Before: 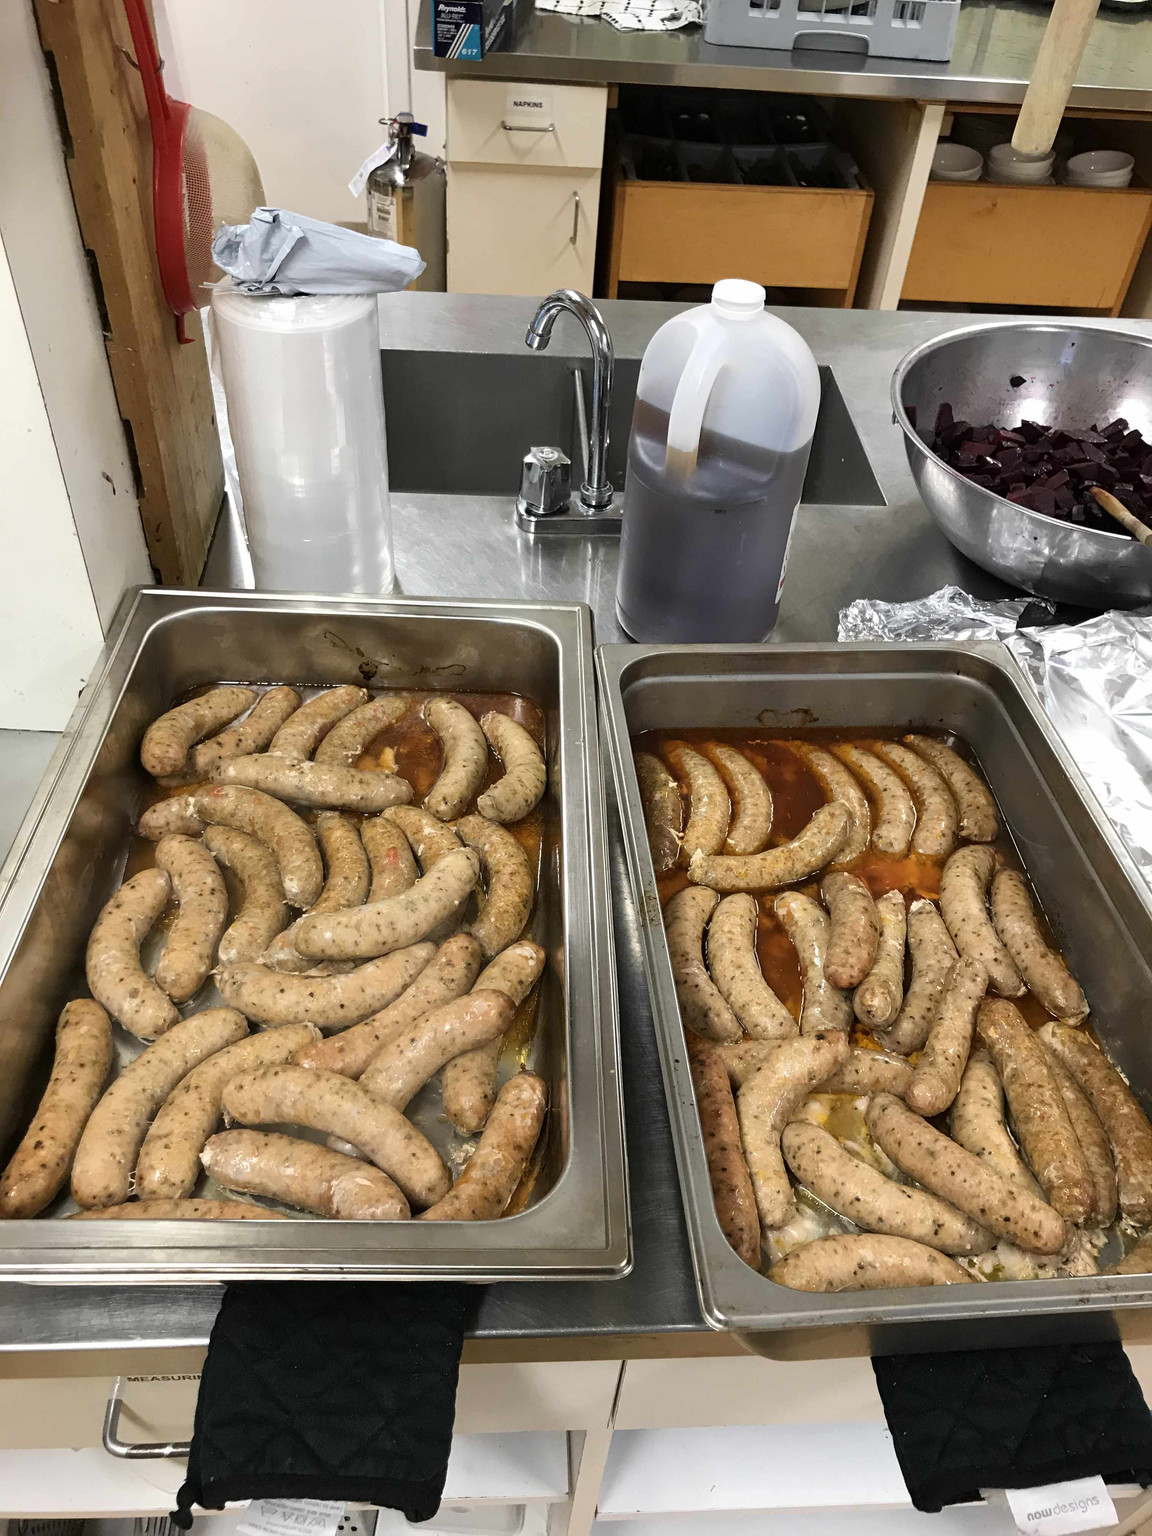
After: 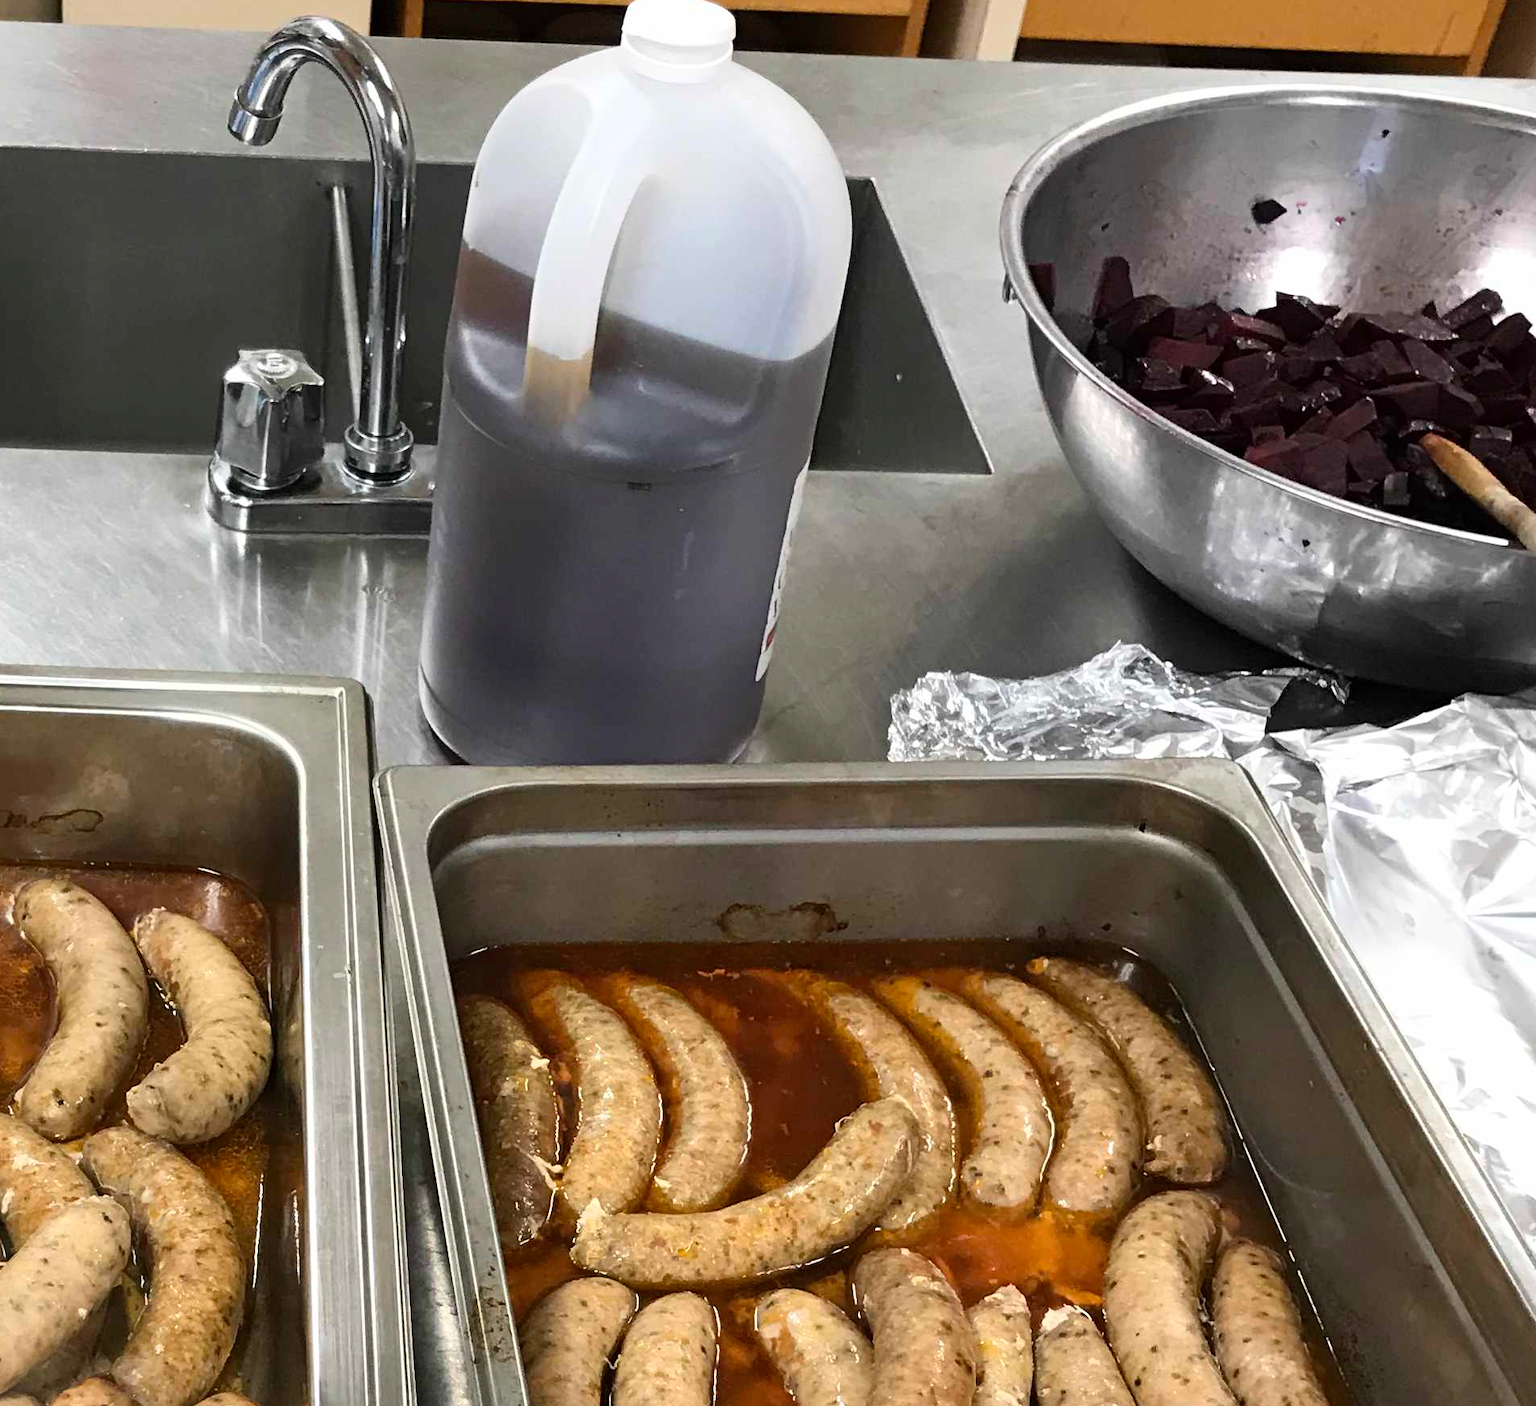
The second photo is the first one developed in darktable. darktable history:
crop: left 36.257%, top 18.332%, right 0.642%, bottom 38.335%
contrast brightness saturation: contrast 0.147, brightness 0.052
